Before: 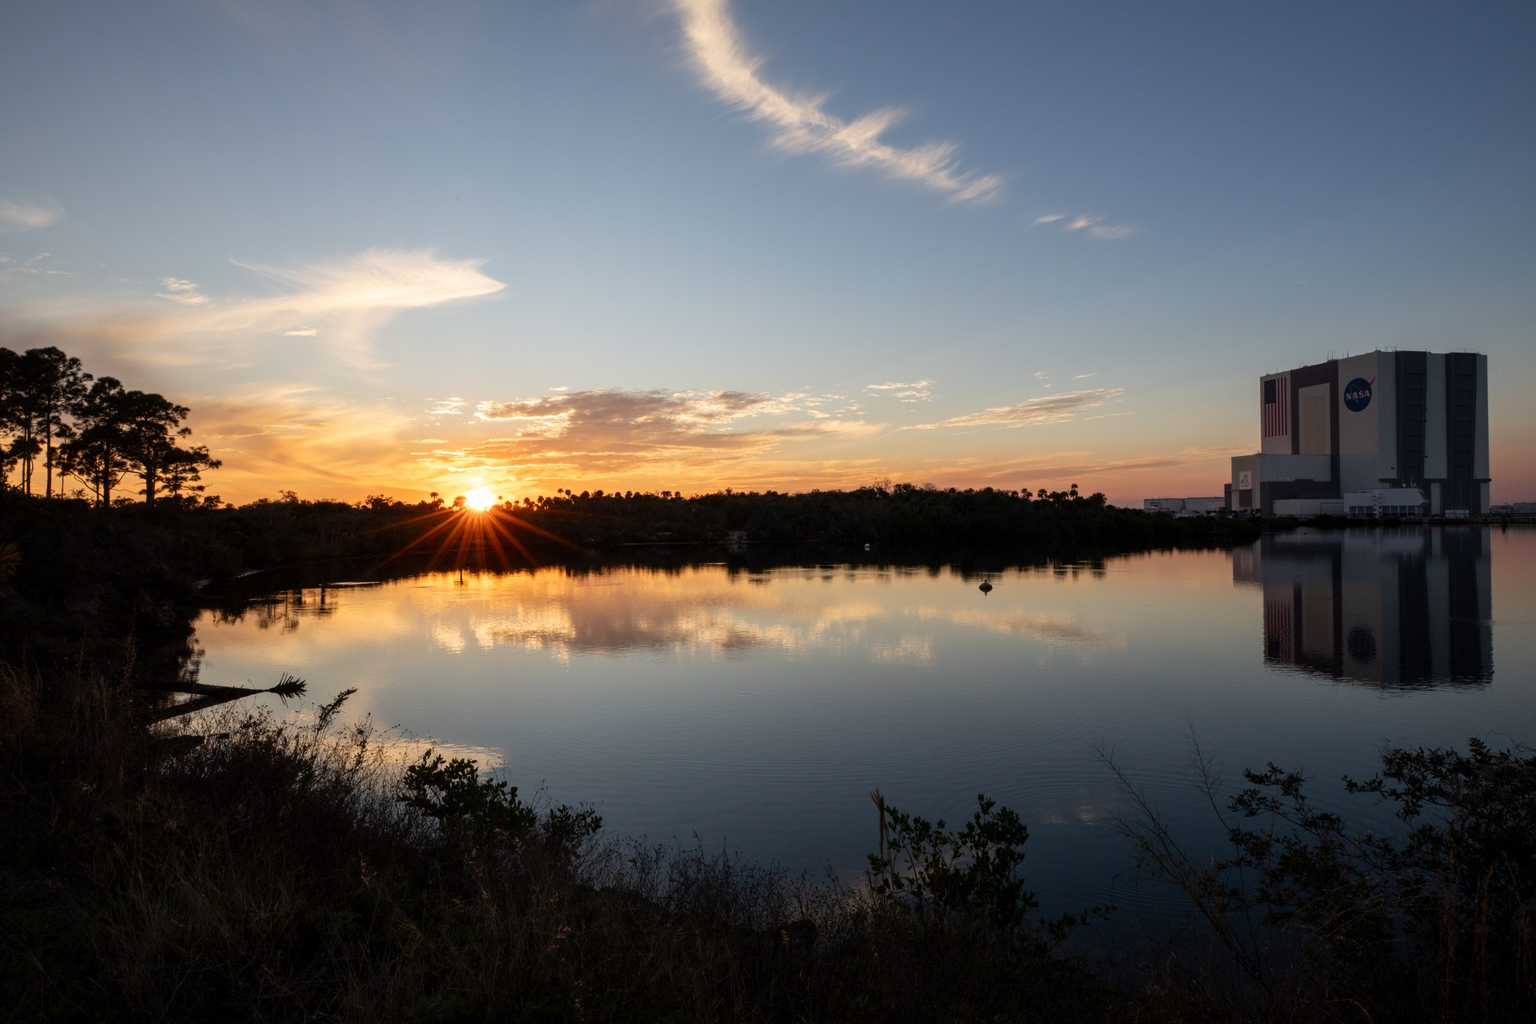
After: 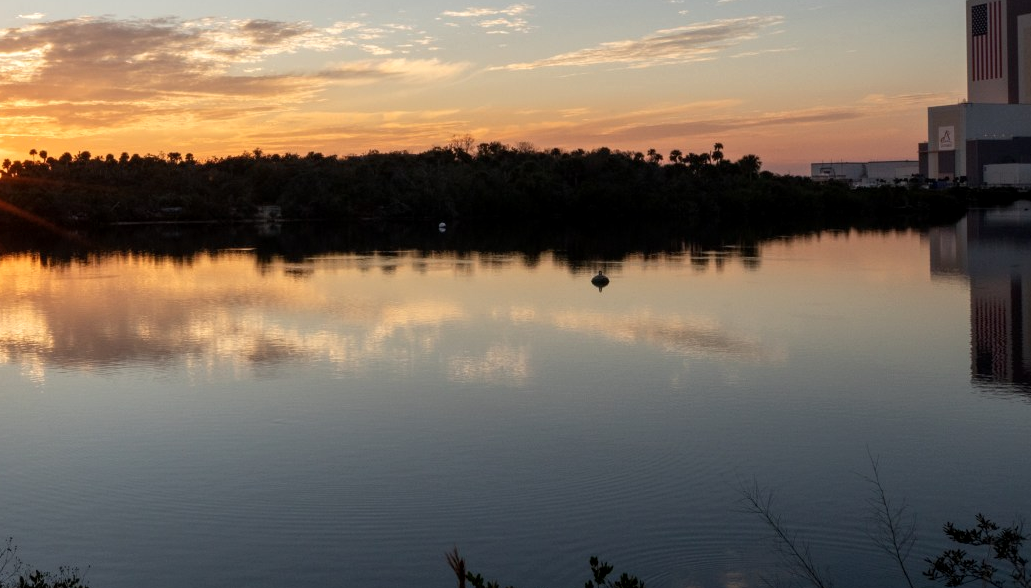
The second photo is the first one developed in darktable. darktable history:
shadows and highlights: radius 335.84, shadows 65.27, highlights 5.8, compress 88.15%, highlights color adjustment 89.64%, soften with gaussian
local contrast: highlights 104%, shadows 98%, detail 120%, midtone range 0.2
crop: left 34.909%, top 36.838%, right 14.722%, bottom 20.049%
